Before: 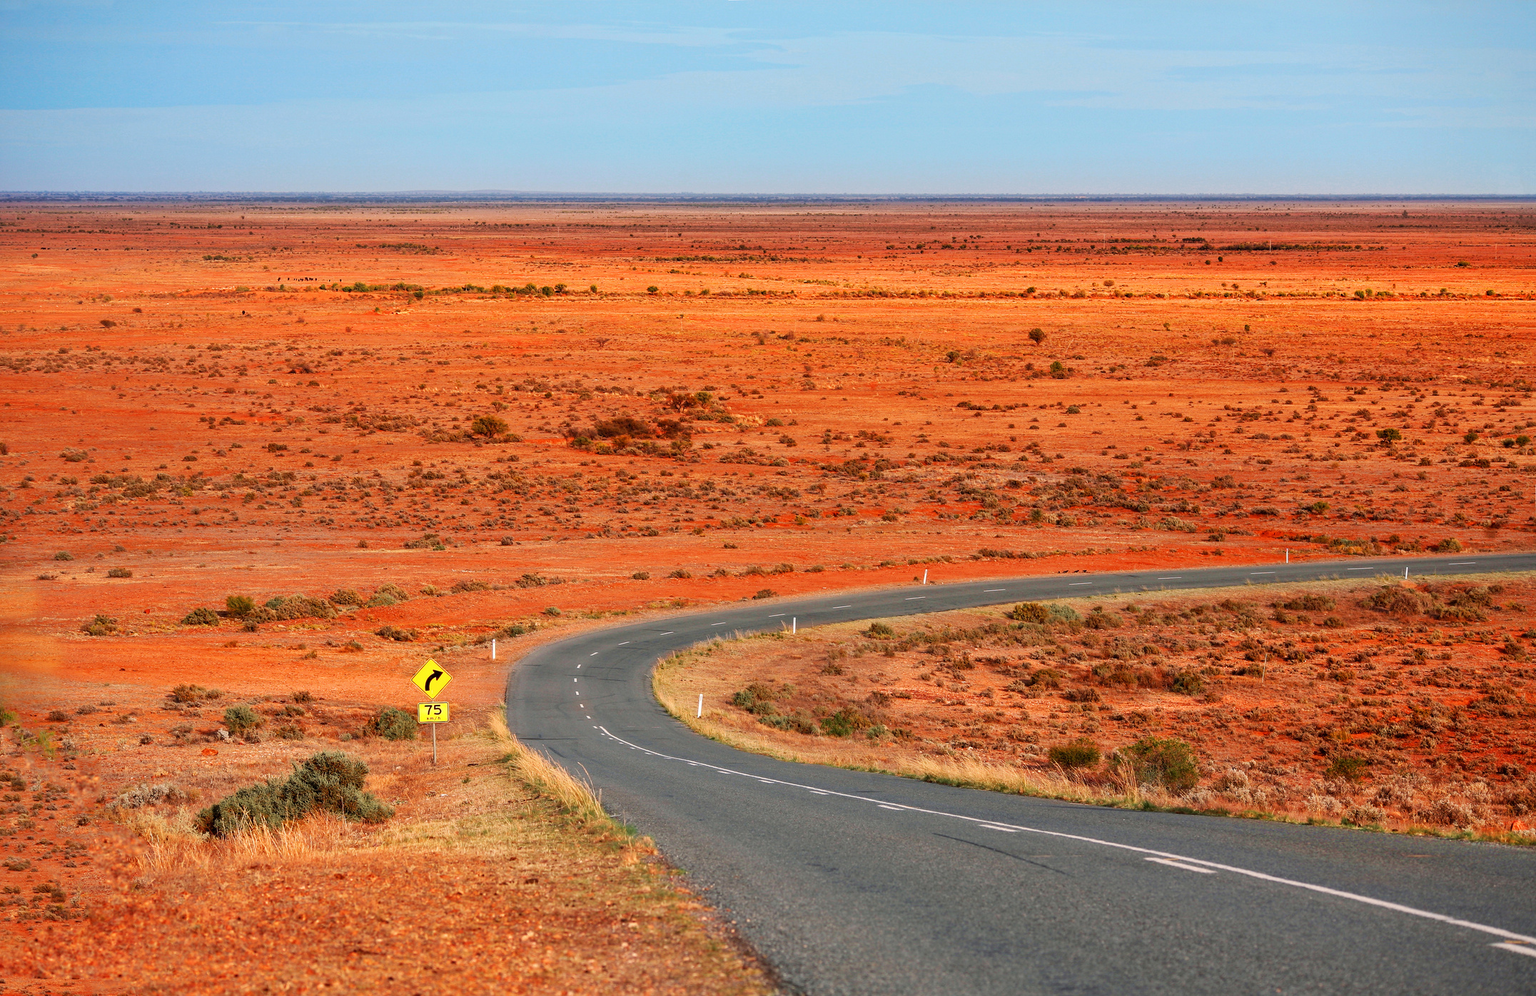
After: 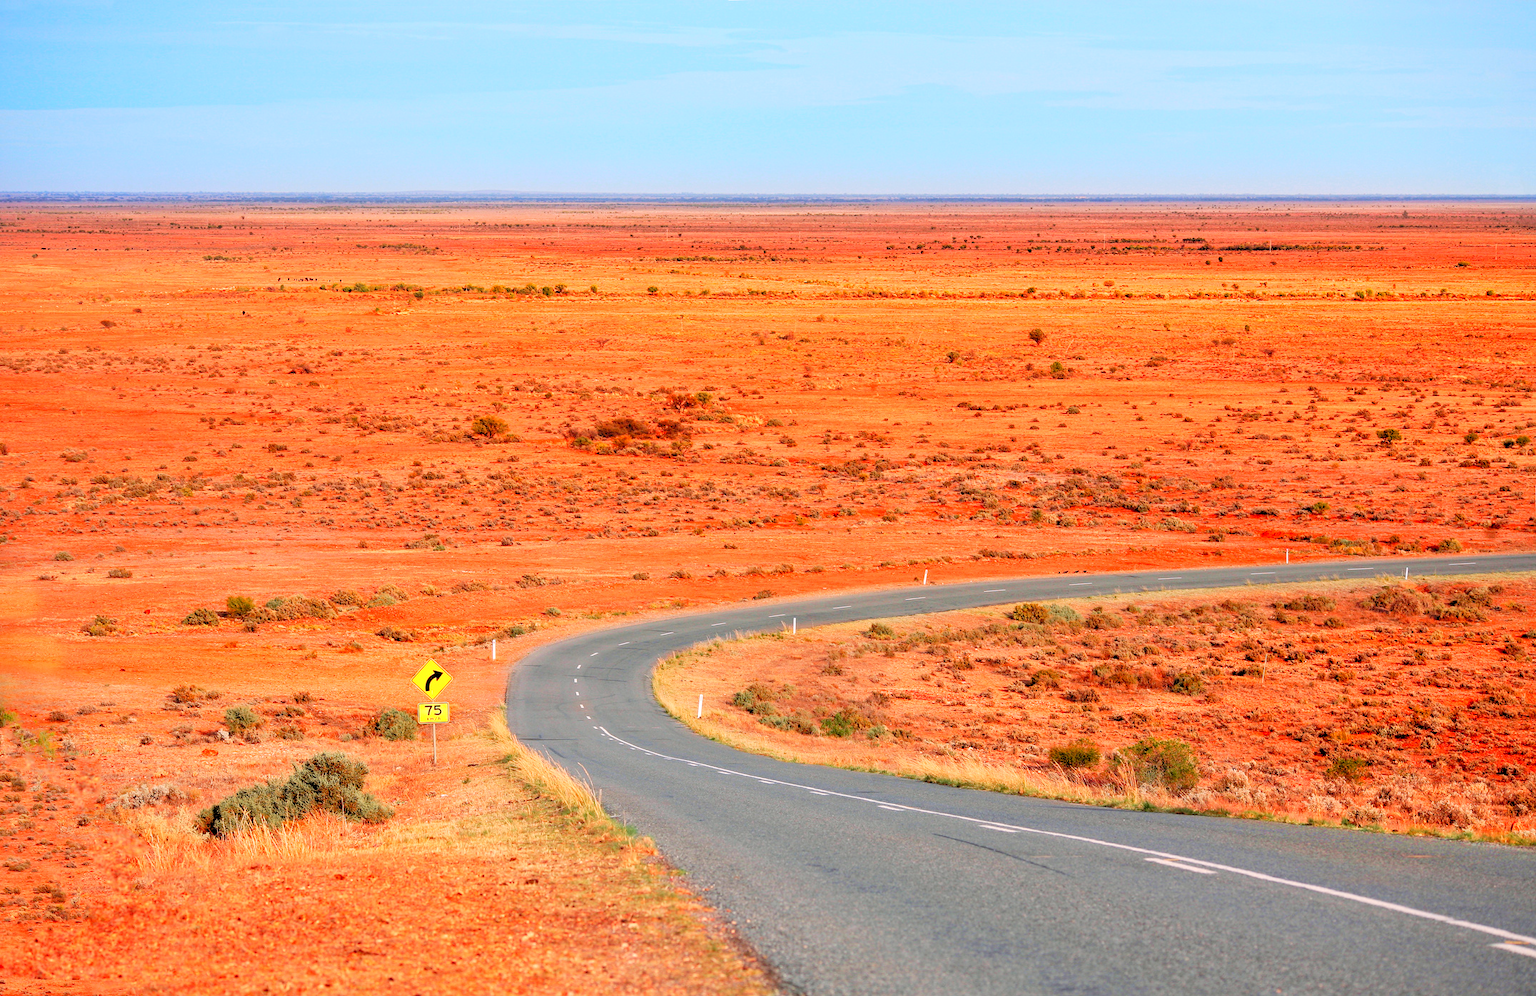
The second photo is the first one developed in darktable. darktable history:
white balance: red 1.004, blue 1.024
levels: levels [0.072, 0.414, 0.976]
